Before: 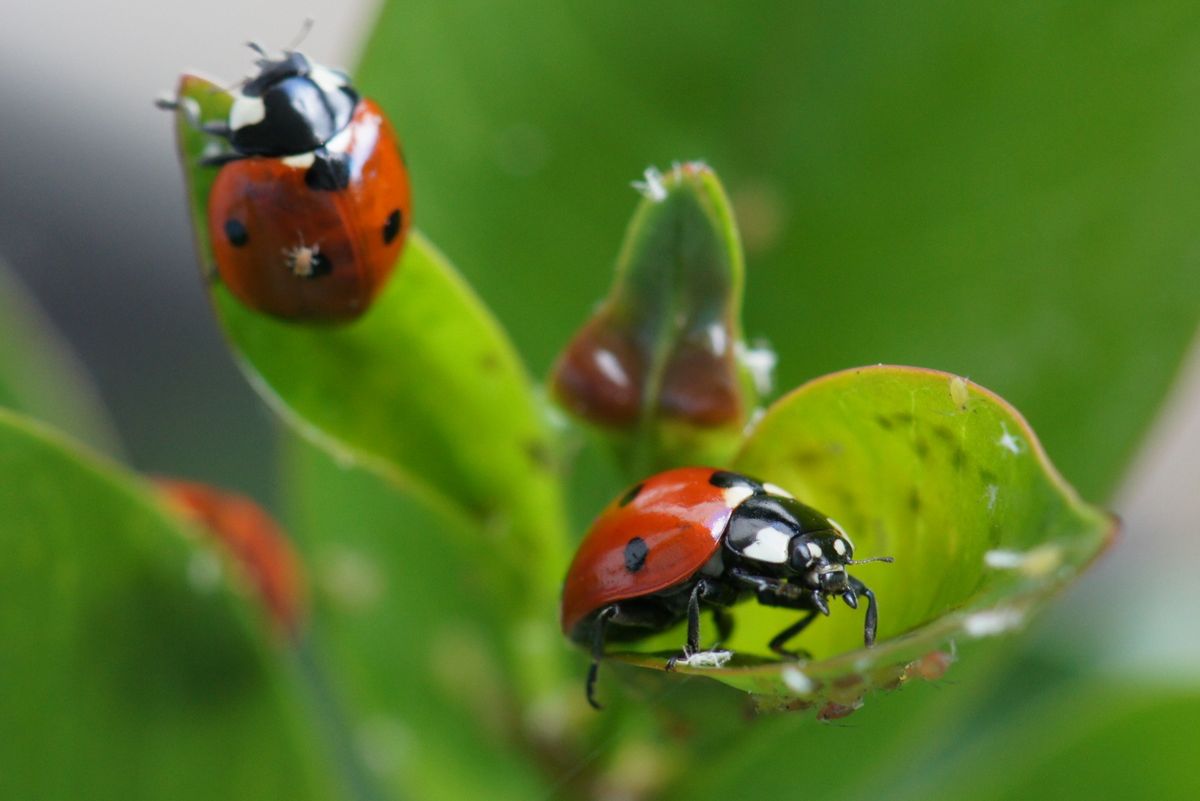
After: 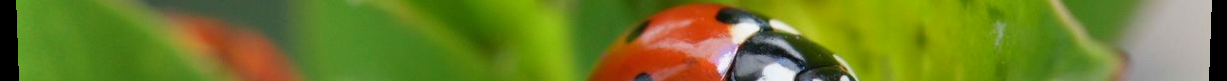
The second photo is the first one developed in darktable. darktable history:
crop and rotate: top 59.084%, bottom 30.916%
rotate and perspective: lens shift (vertical) 0.048, lens shift (horizontal) -0.024, automatic cropping off
shadows and highlights: soften with gaussian
